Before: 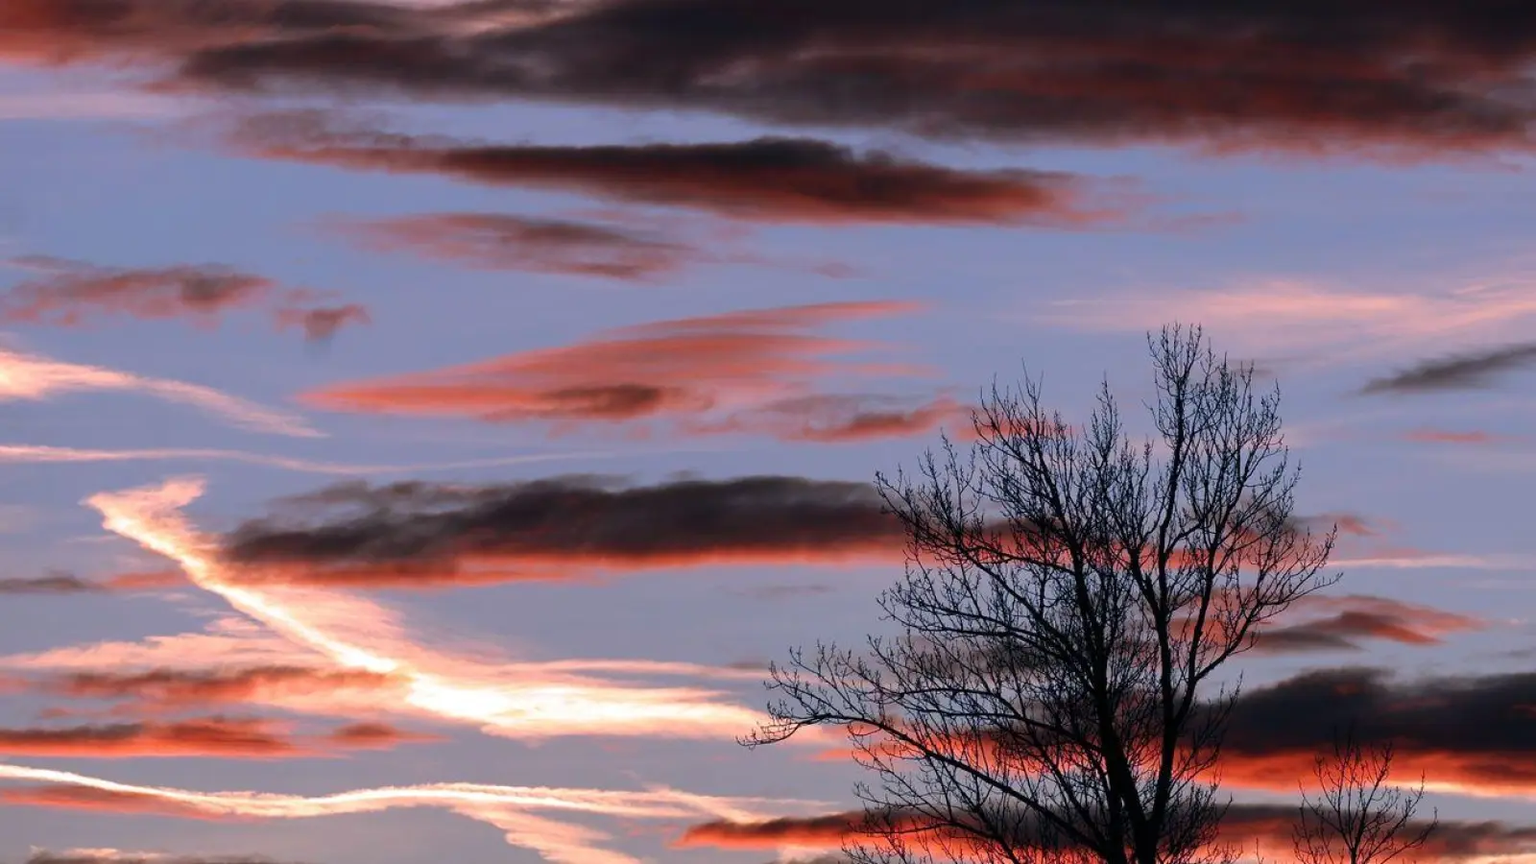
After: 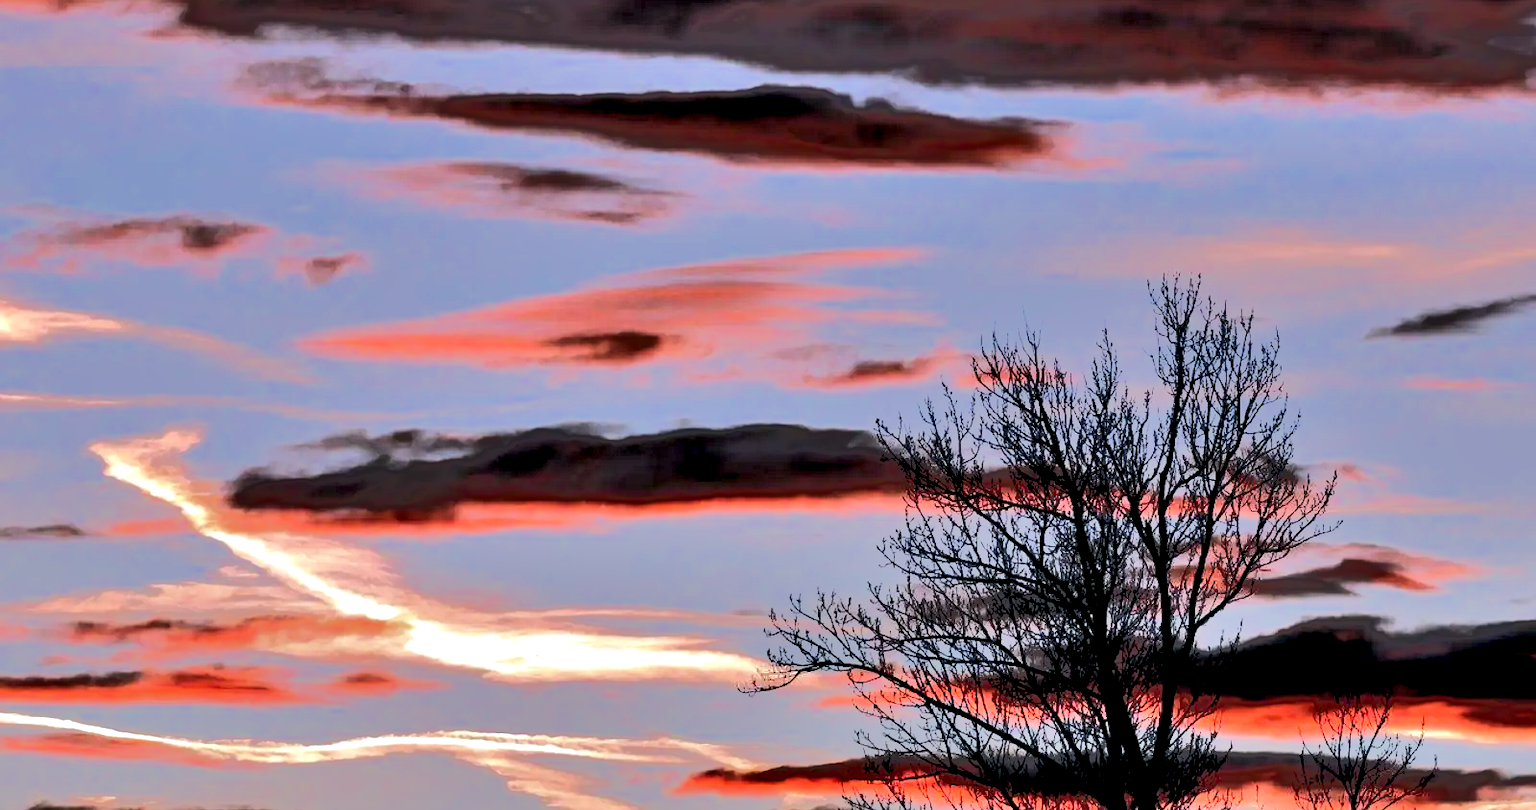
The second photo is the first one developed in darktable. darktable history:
tone equalizer: -7 EV -0.644 EV, -6 EV 1.01 EV, -5 EV -0.466 EV, -4 EV 0.419 EV, -3 EV 0.44 EV, -2 EV 0.124 EV, -1 EV -0.152 EV, +0 EV -0.393 EV, edges refinement/feathering 500, mask exposure compensation -1.57 EV, preserve details no
crop and rotate: top 6.202%
contrast equalizer: octaves 7, y [[0.6 ×6], [0.55 ×6], [0 ×6], [0 ×6], [0 ×6]]
